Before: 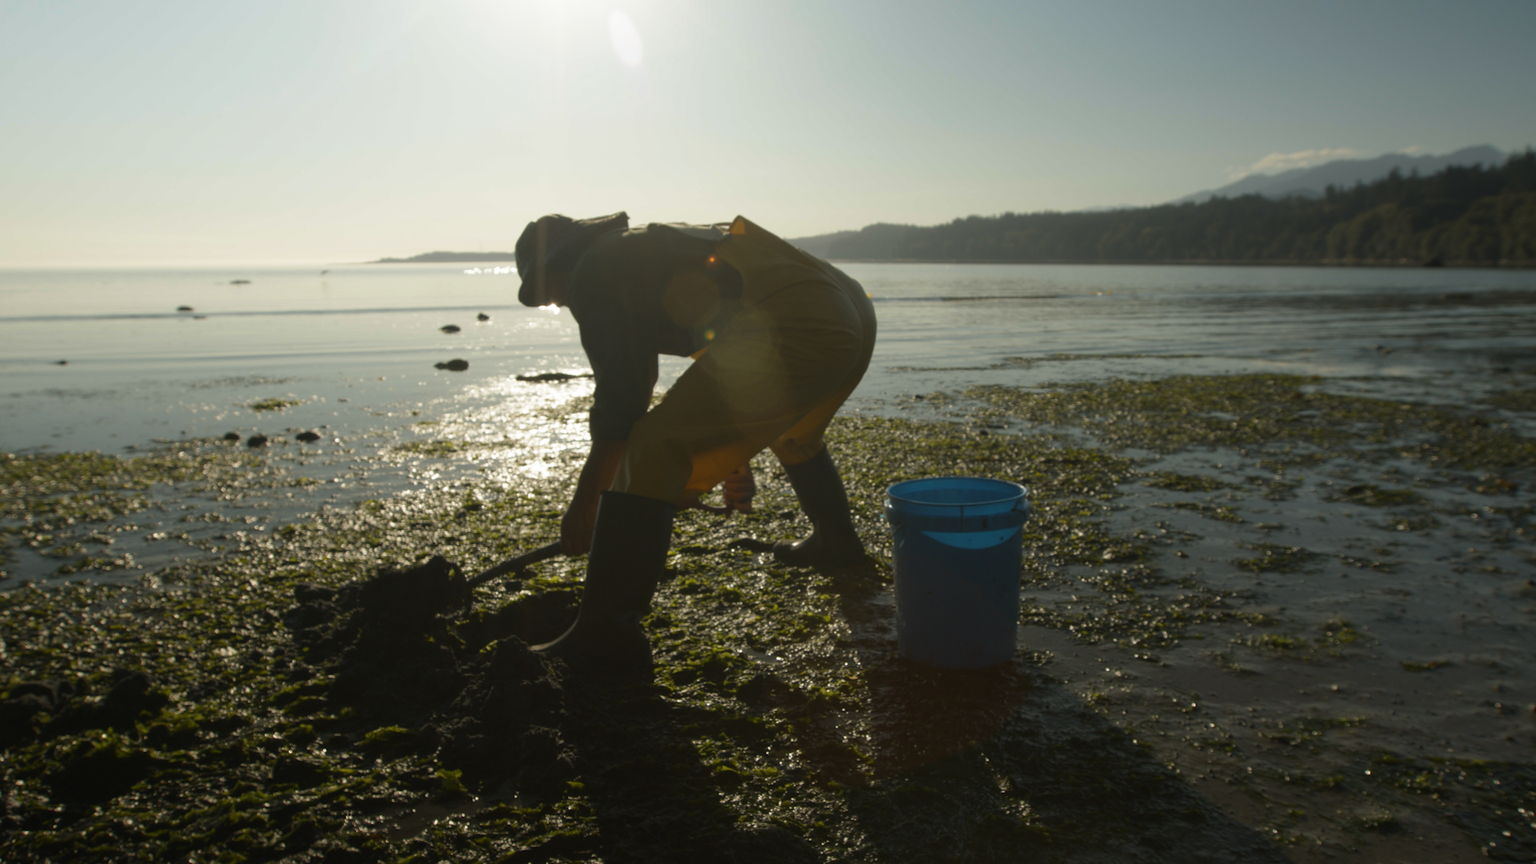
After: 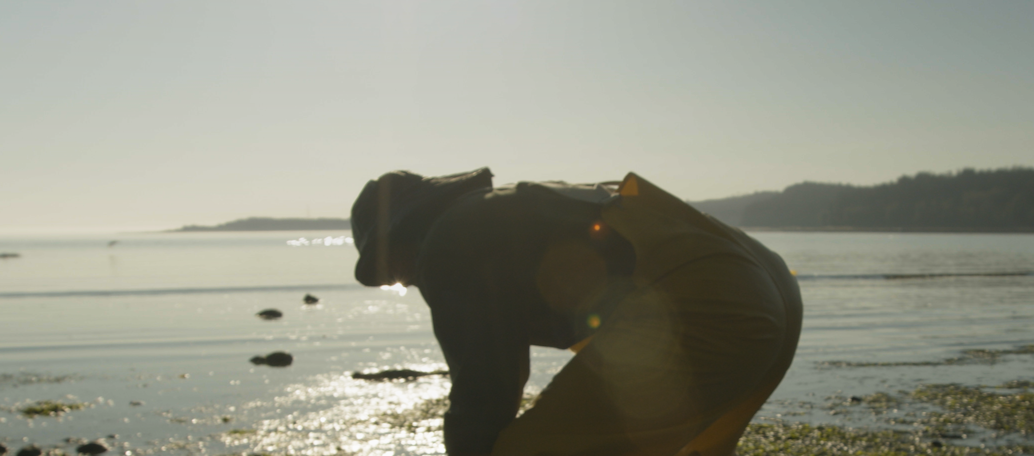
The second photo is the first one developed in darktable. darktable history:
crop: left 15.306%, top 9.065%, right 30.789%, bottom 48.638%
graduated density: on, module defaults
